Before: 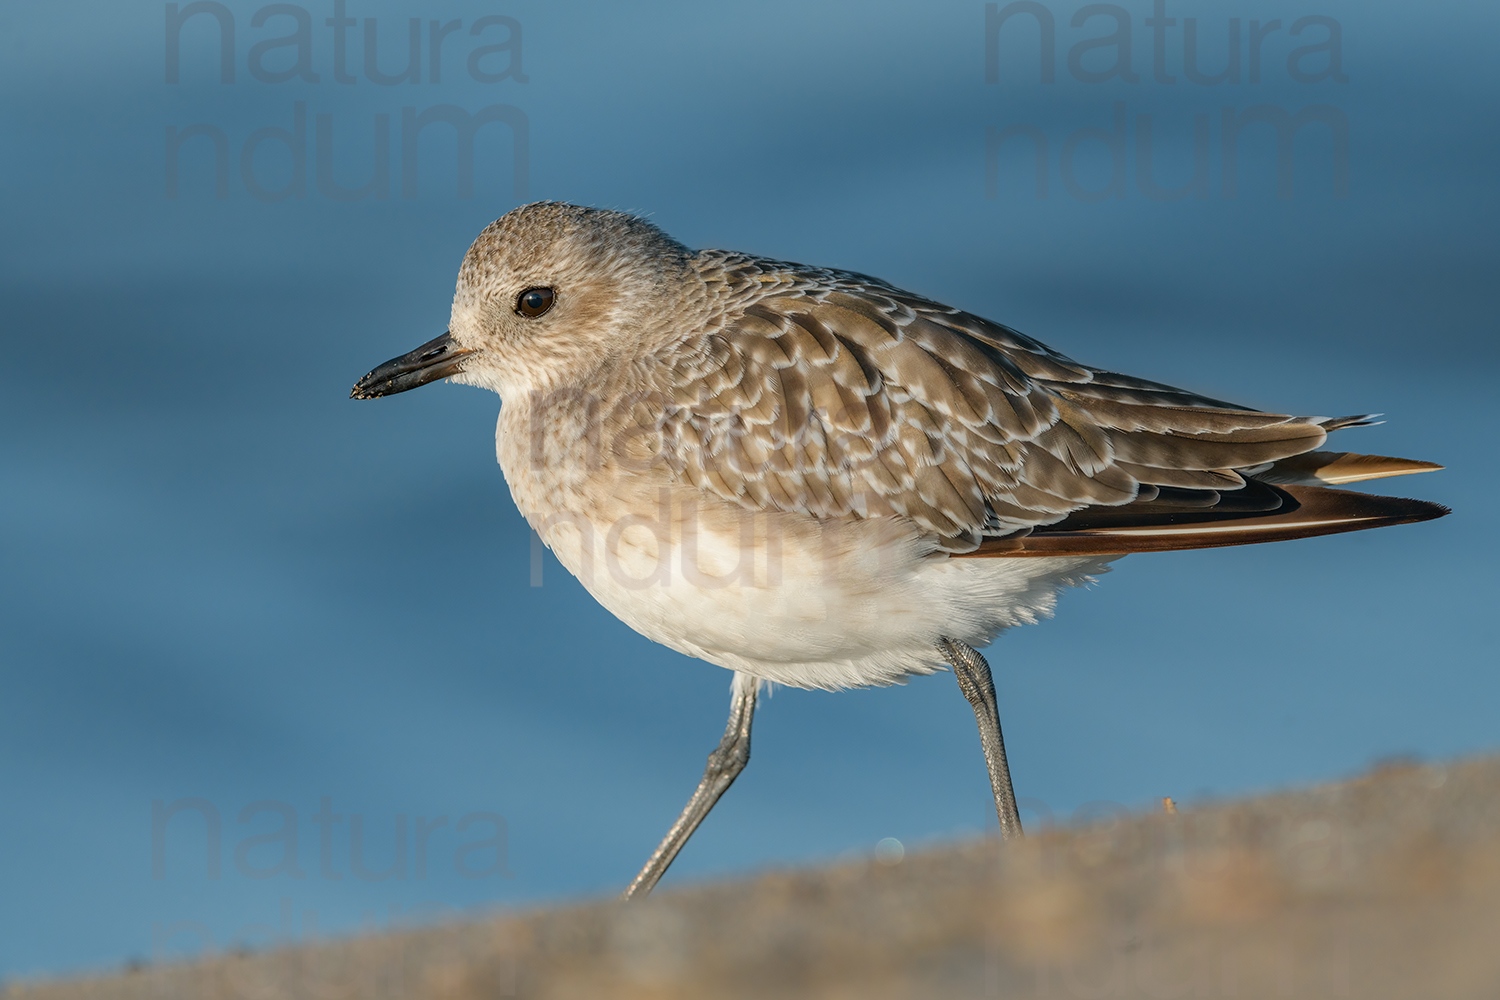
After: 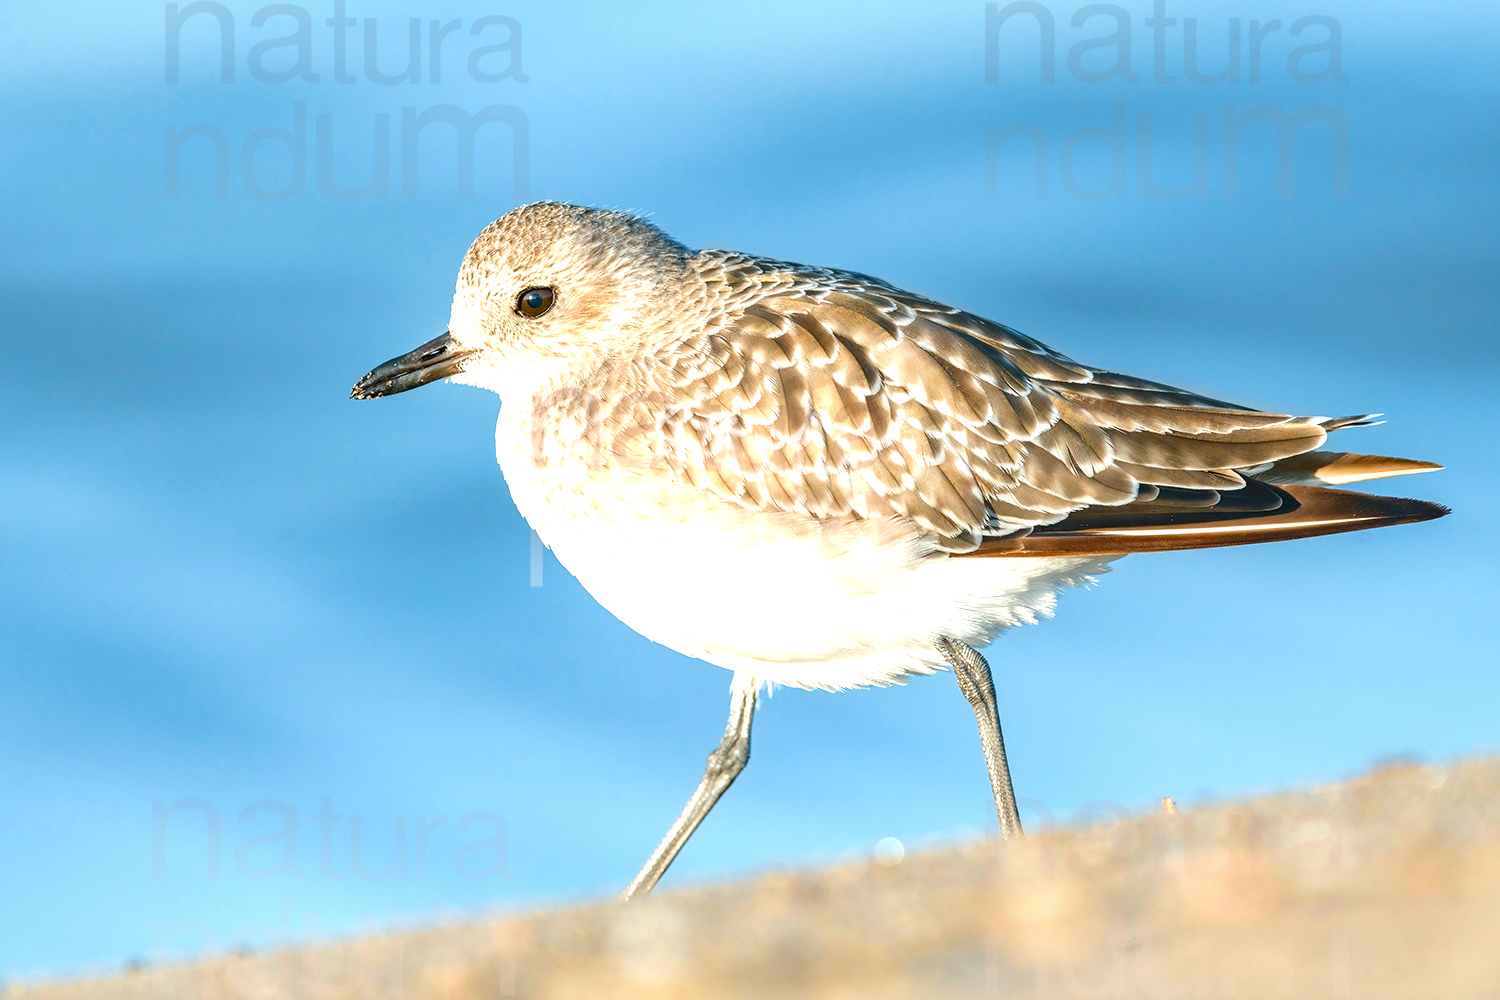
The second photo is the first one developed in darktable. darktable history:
exposure: black level correction 0, exposure 1.2 EV, compensate exposure bias true, compensate highlight preservation false
color balance rgb: perceptual saturation grading › global saturation 20%, perceptual saturation grading › highlights -25%, perceptual saturation grading › shadows 25%
velvia: on, module defaults
